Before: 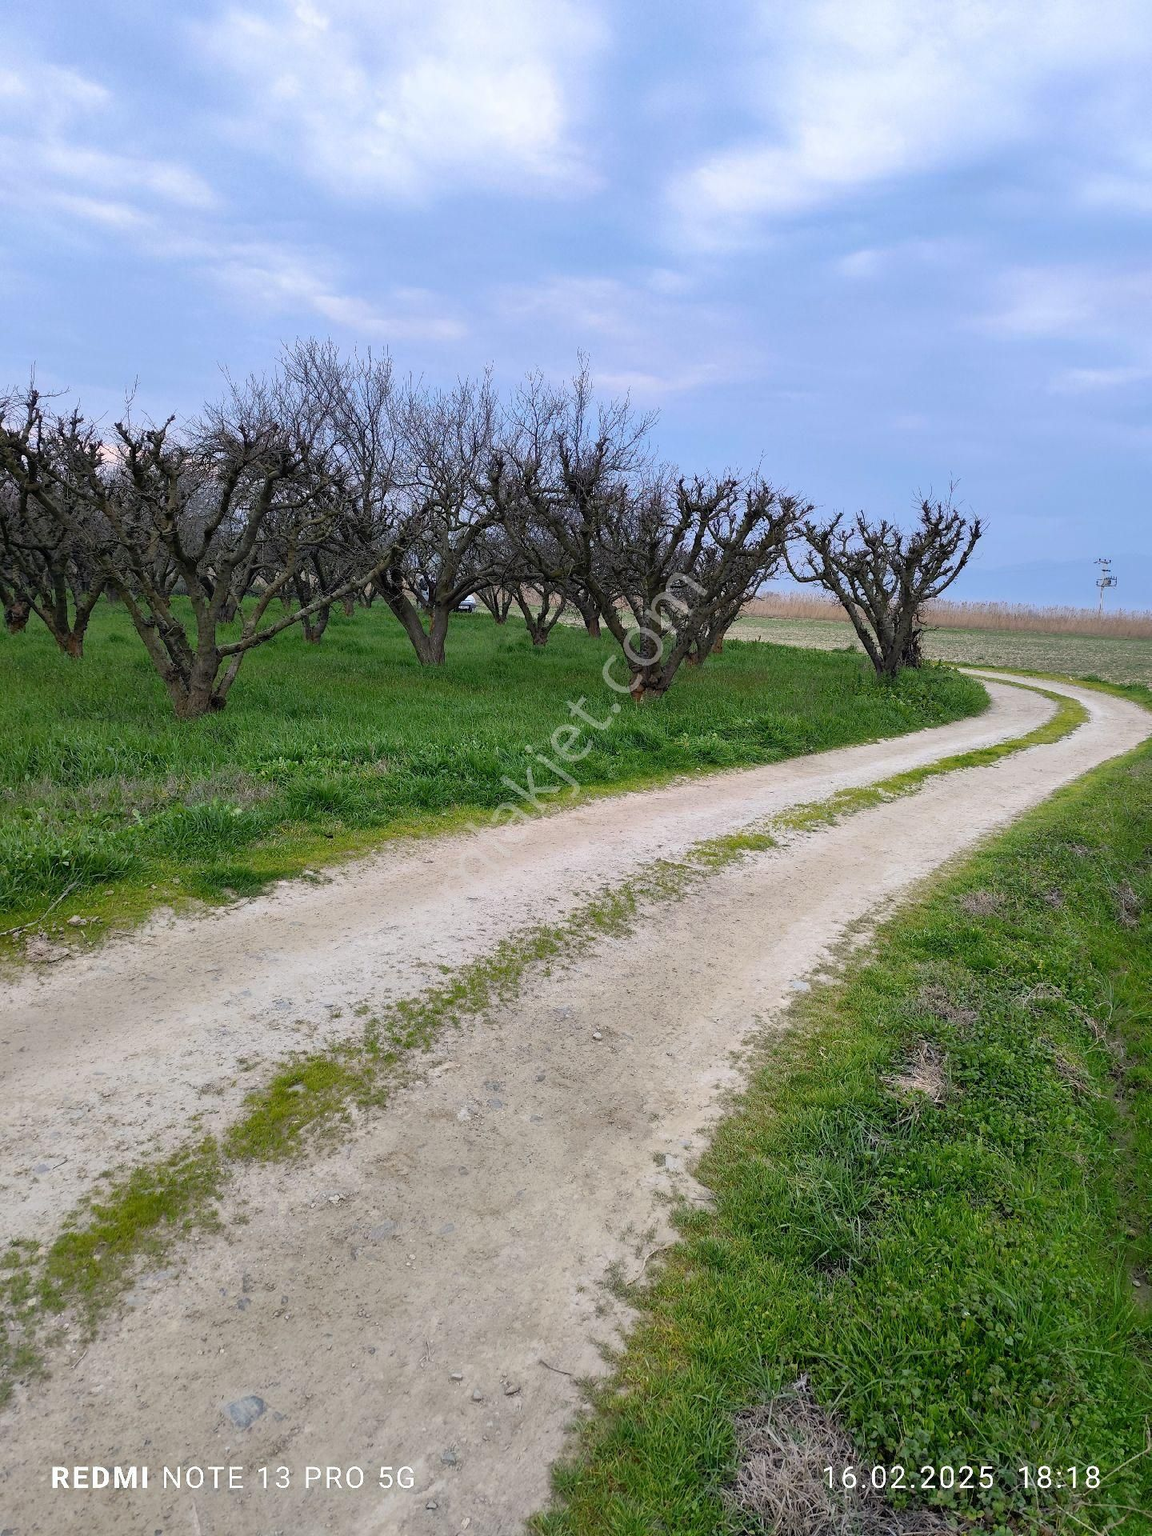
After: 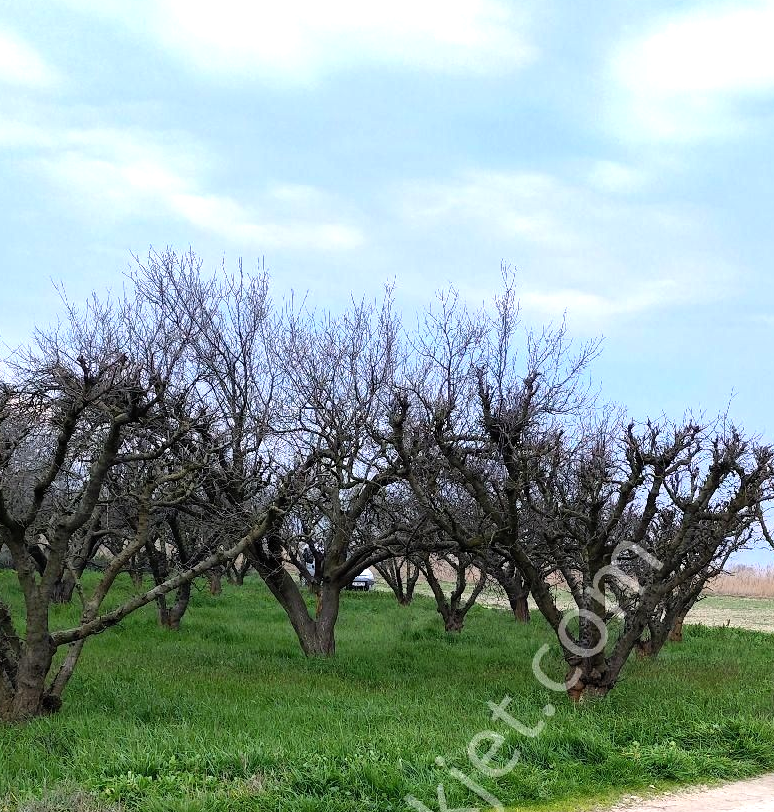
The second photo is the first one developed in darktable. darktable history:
tone equalizer: -8 EV -0.764 EV, -7 EV -0.667 EV, -6 EV -0.575 EV, -5 EV -0.387 EV, -3 EV 0.372 EV, -2 EV 0.6 EV, -1 EV 0.677 EV, +0 EV 0.736 EV, mask exposure compensation -0.51 EV
crop: left 15.348%, top 9.116%, right 30.833%, bottom 48.564%
